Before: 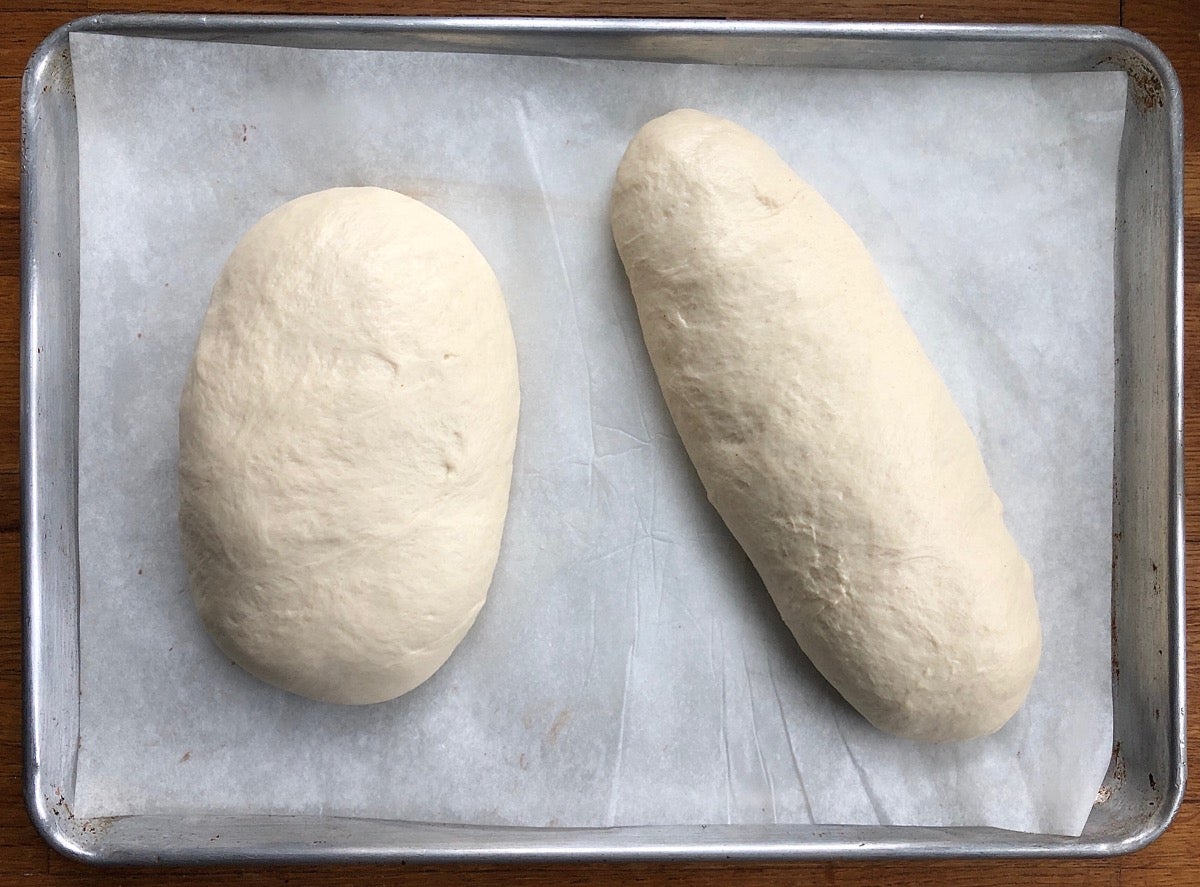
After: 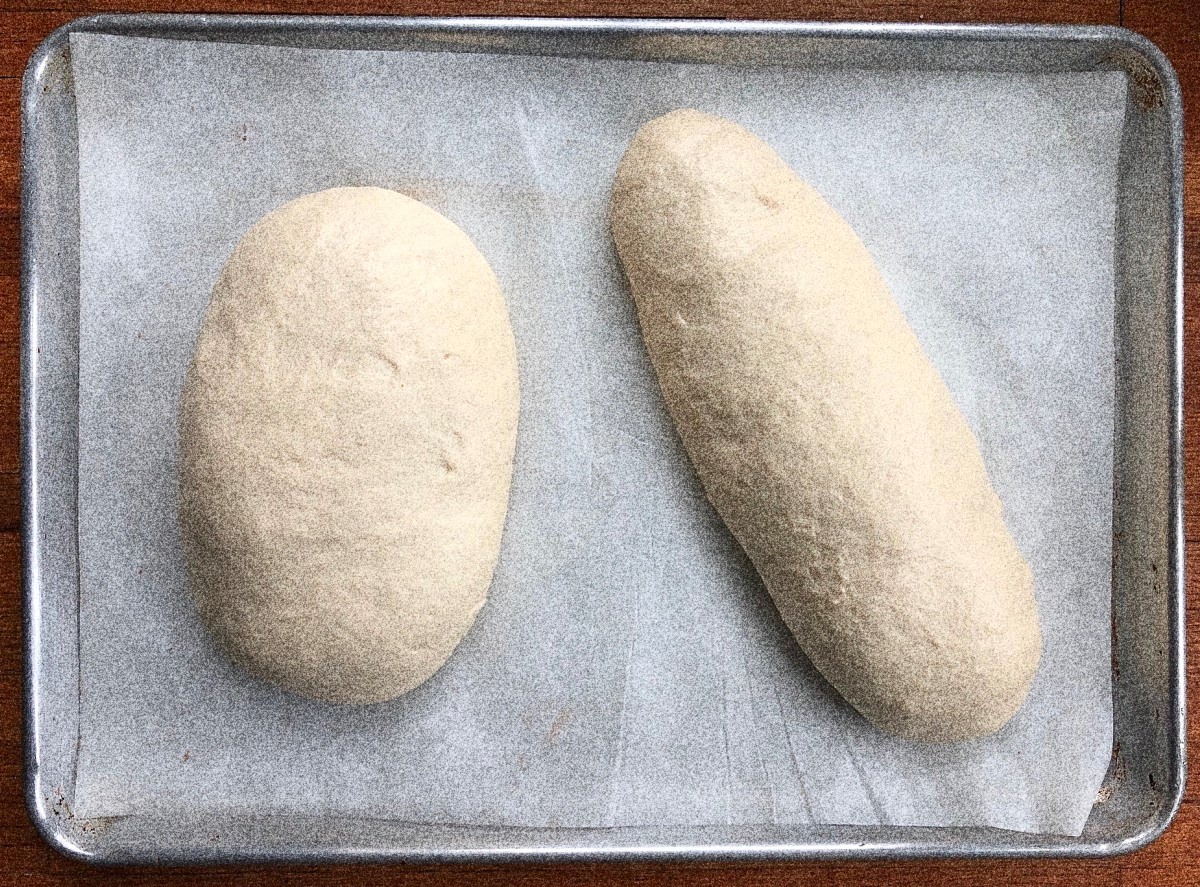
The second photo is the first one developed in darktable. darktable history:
grain: coarseness 30.02 ISO, strength 100%
color zones: curves: ch1 [(0.235, 0.558) (0.75, 0.5)]; ch2 [(0.25, 0.462) (0.749, 0.457)], mix 40.67%
